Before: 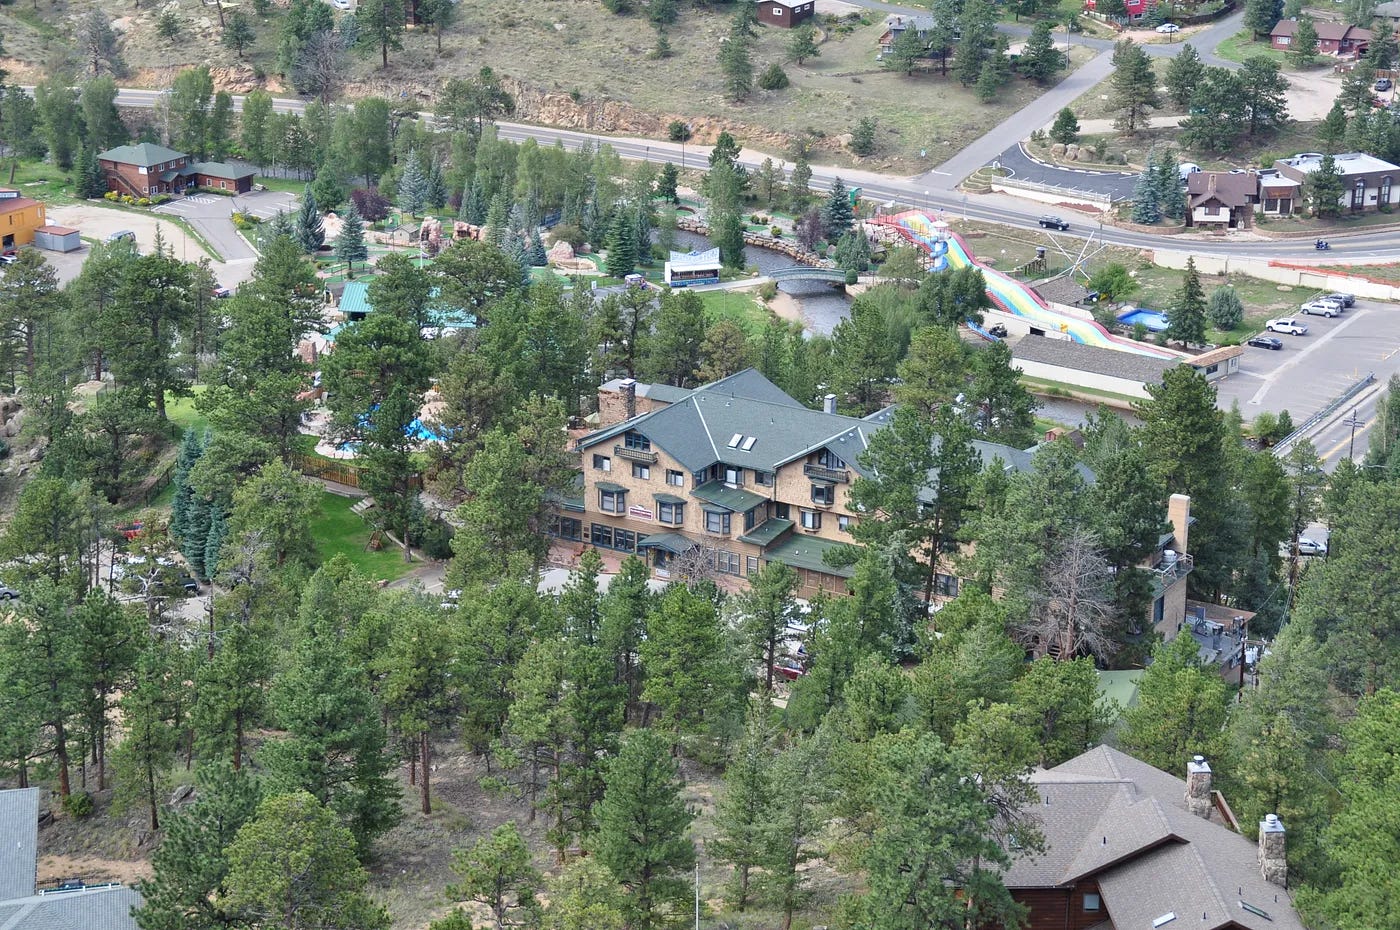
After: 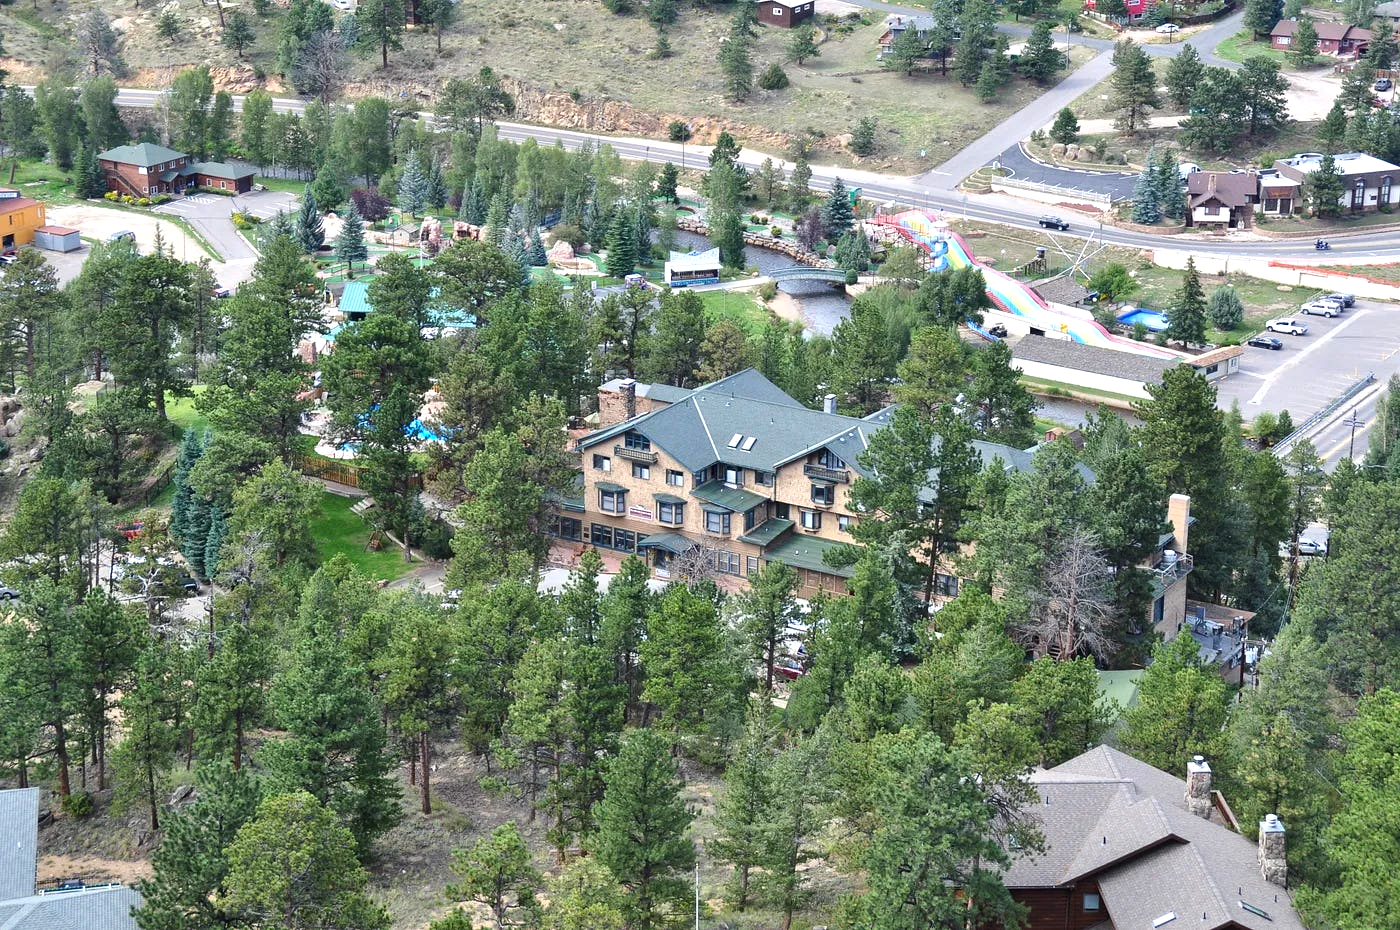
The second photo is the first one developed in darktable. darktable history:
contrast brightness saturation: saturation 0.131
tone equalizer: -8 EV -0.421 EV, -7 EV -0.355 EV, -6 EV -0.355 EV, -5 EV -0.255 EV, -3 EV 0.227 EV, -2 EV 0.346 EV, -1 EV 0.412 EV, +0 EV 0.424 EV, edges refinement/feathering 500, mask exposure compensation -1.57 EV, preserve details no
